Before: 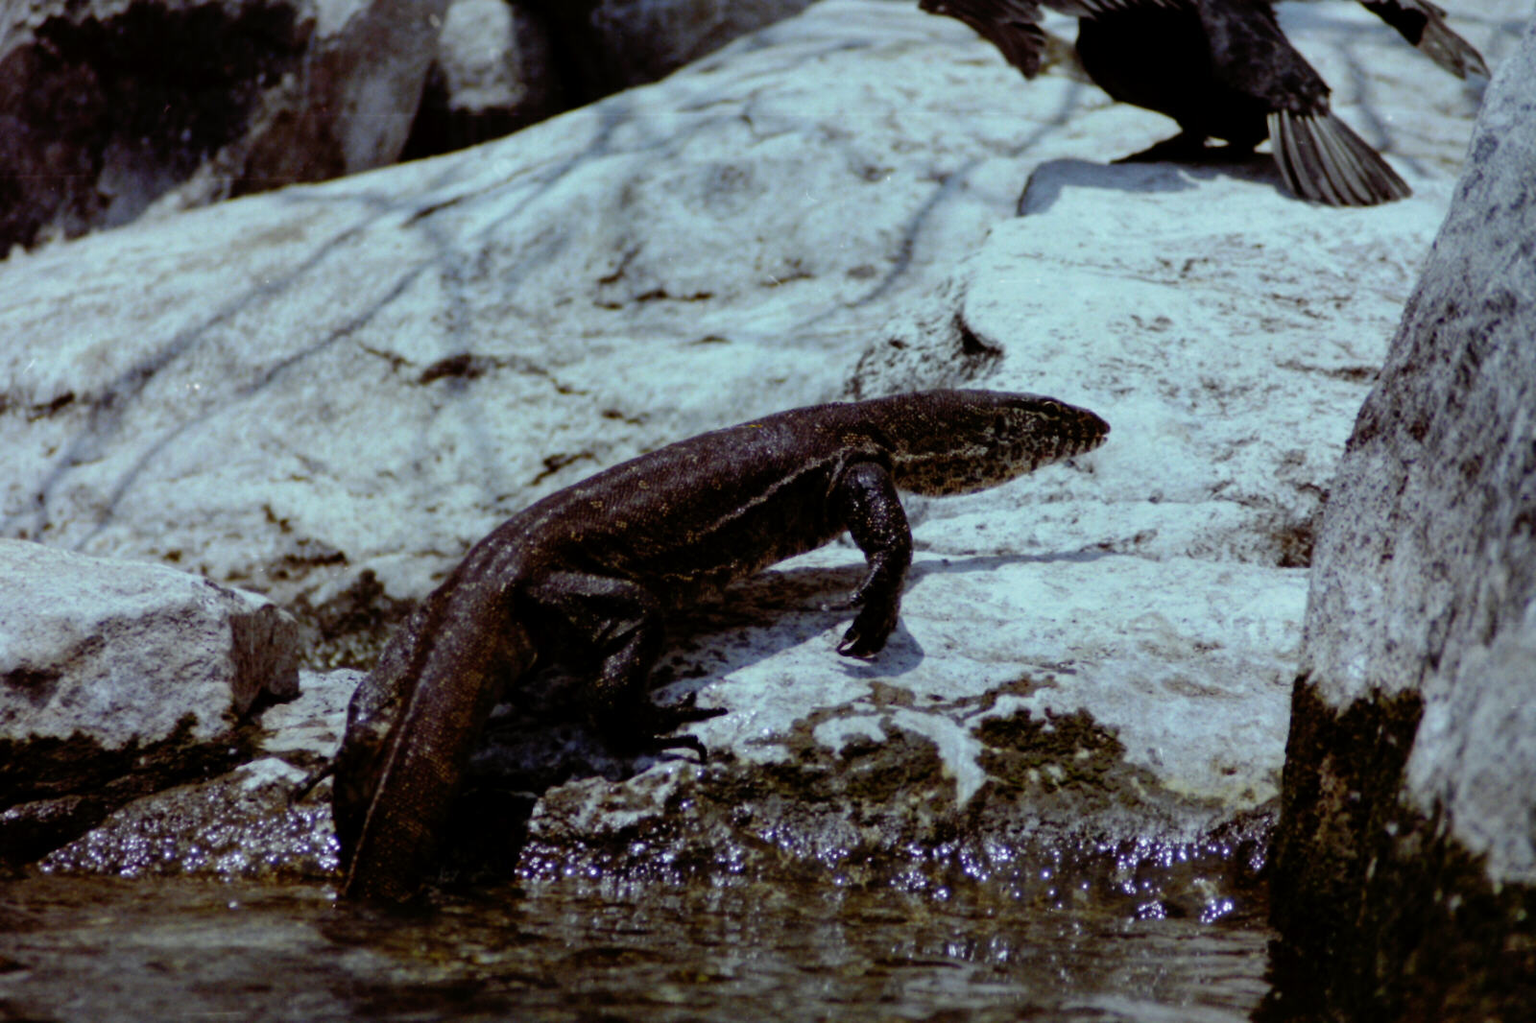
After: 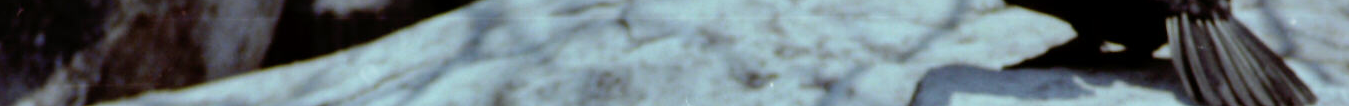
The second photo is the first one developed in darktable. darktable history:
contrast brightness saturation: contrast 0.01, saturation -0.05
crop and rotate: left 9.644%, top 9.491%, right 6.021%, bottom 80.509%
